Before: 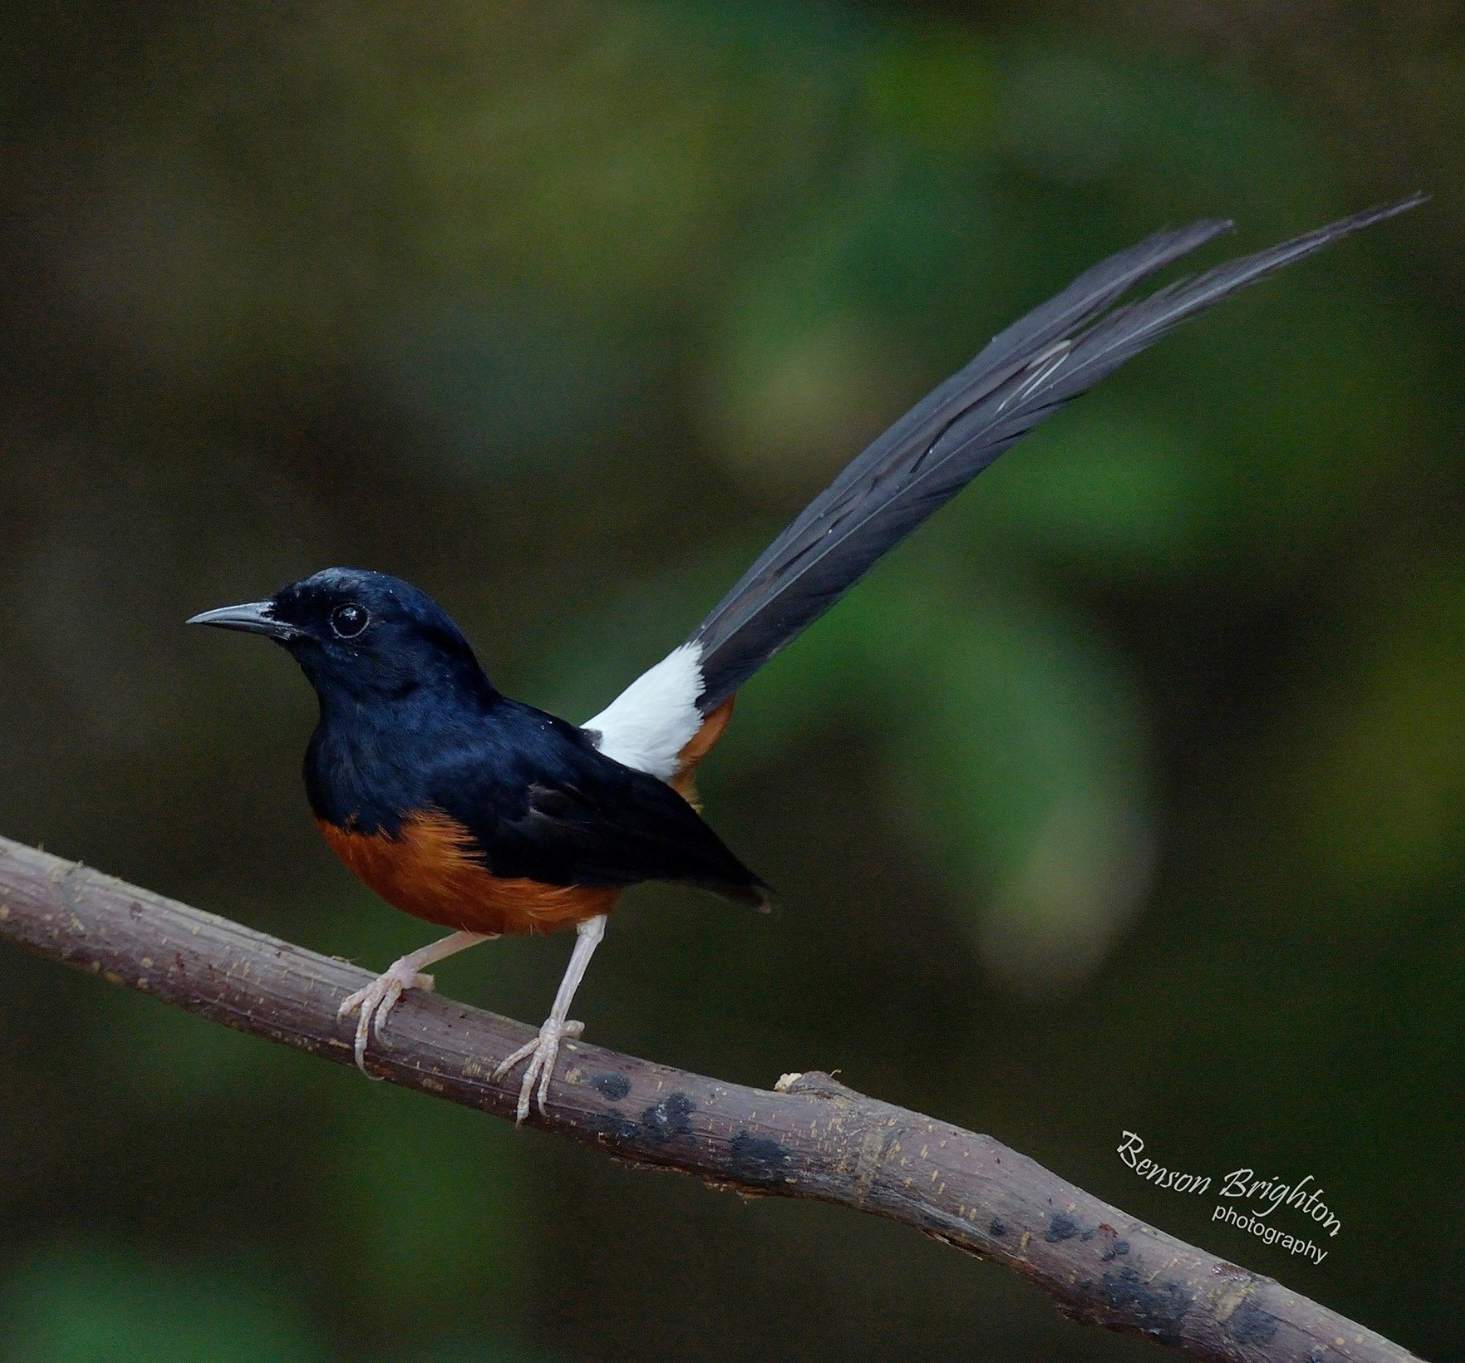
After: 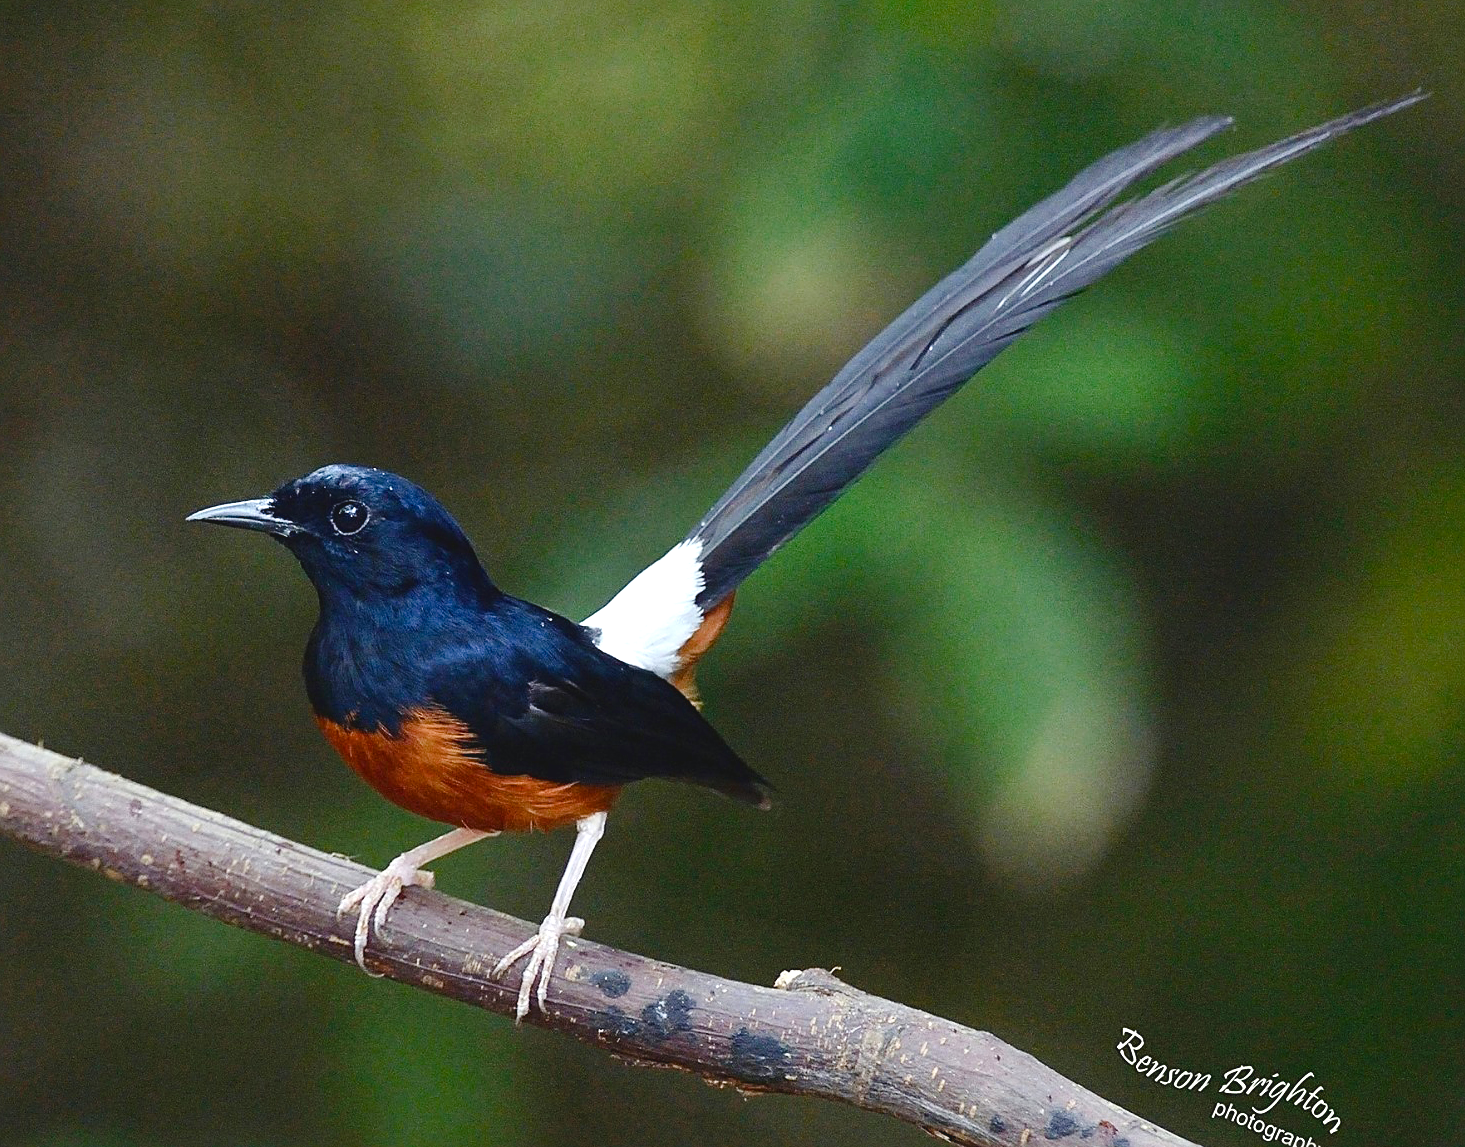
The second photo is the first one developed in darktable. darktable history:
contrast brightness saturation: contrast 0.147, brightness 0.043
color balance rgb: shadows lift › chroma 0.897%, shadows lift › hue 114.33°, global offset › luminance 0.497%, perceptual saturation grading › global saturation 20%, perceptual saturation grading › highlights -49.099%, perceptual saturation grading › shadows 24.228%, contrast -10.249%
crop: top 7.606%, bottom 8.216%
color correction: highlights a* -0.251, highlights b* -0.103
exposure: black level correction 0, exposure 0.899 EV, compensate highlight preservation false
tone equalizer: -8 EV -0.38 EV, -7 EV -0.42 EV, -6 EV -0.326 EV, -5 EV -0.192 EV, -3 EV 0.195 EV, -2 EV 0.306 EV, -1 EV 0.375 EV, +0 EV 0.428 EV, mask exposure compensation -0.512 EV
sharpen: on, module defaults
